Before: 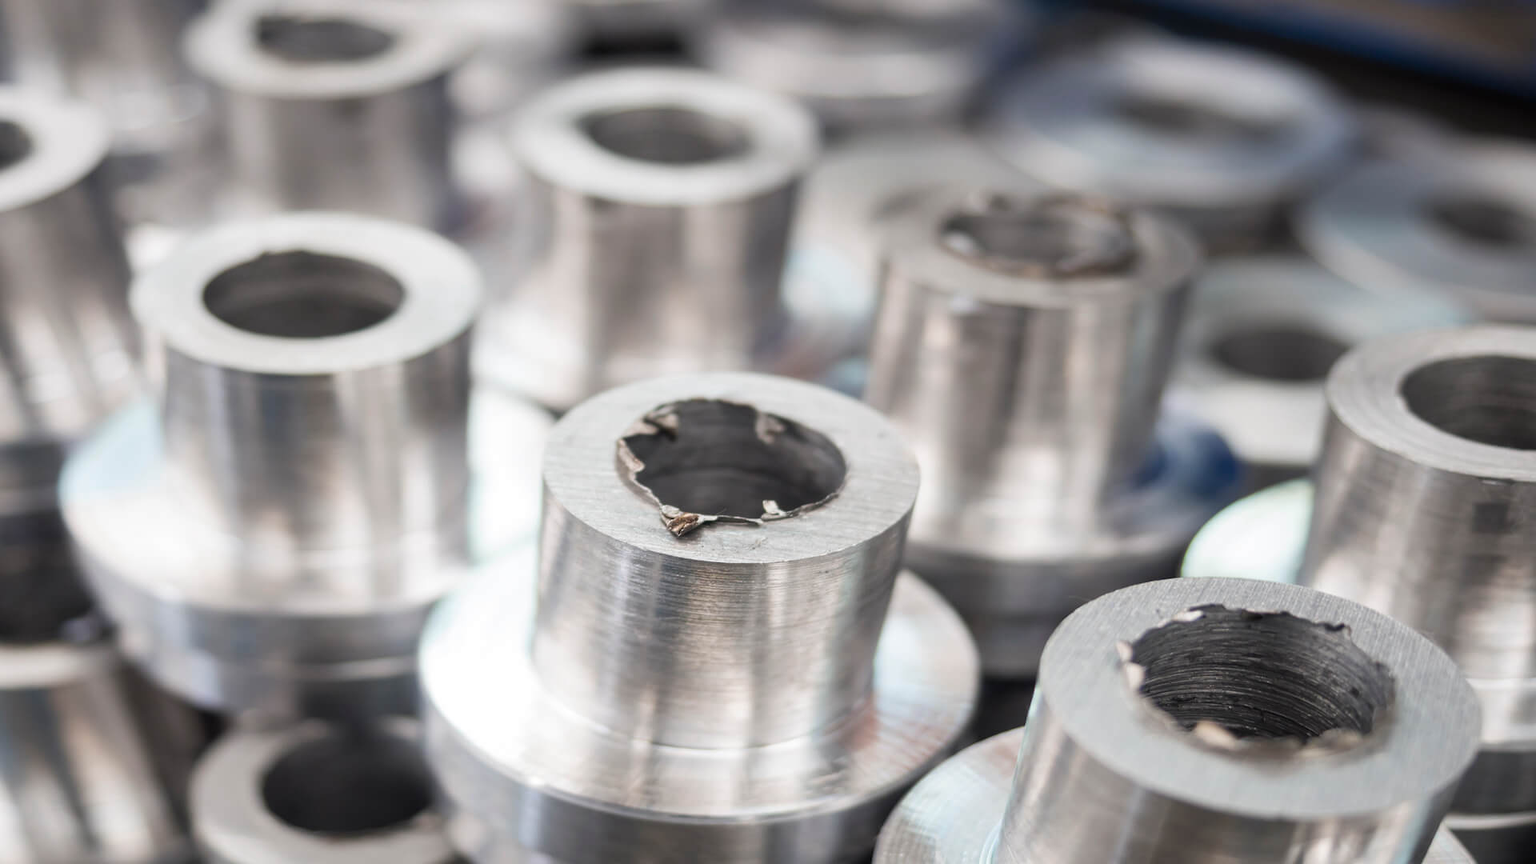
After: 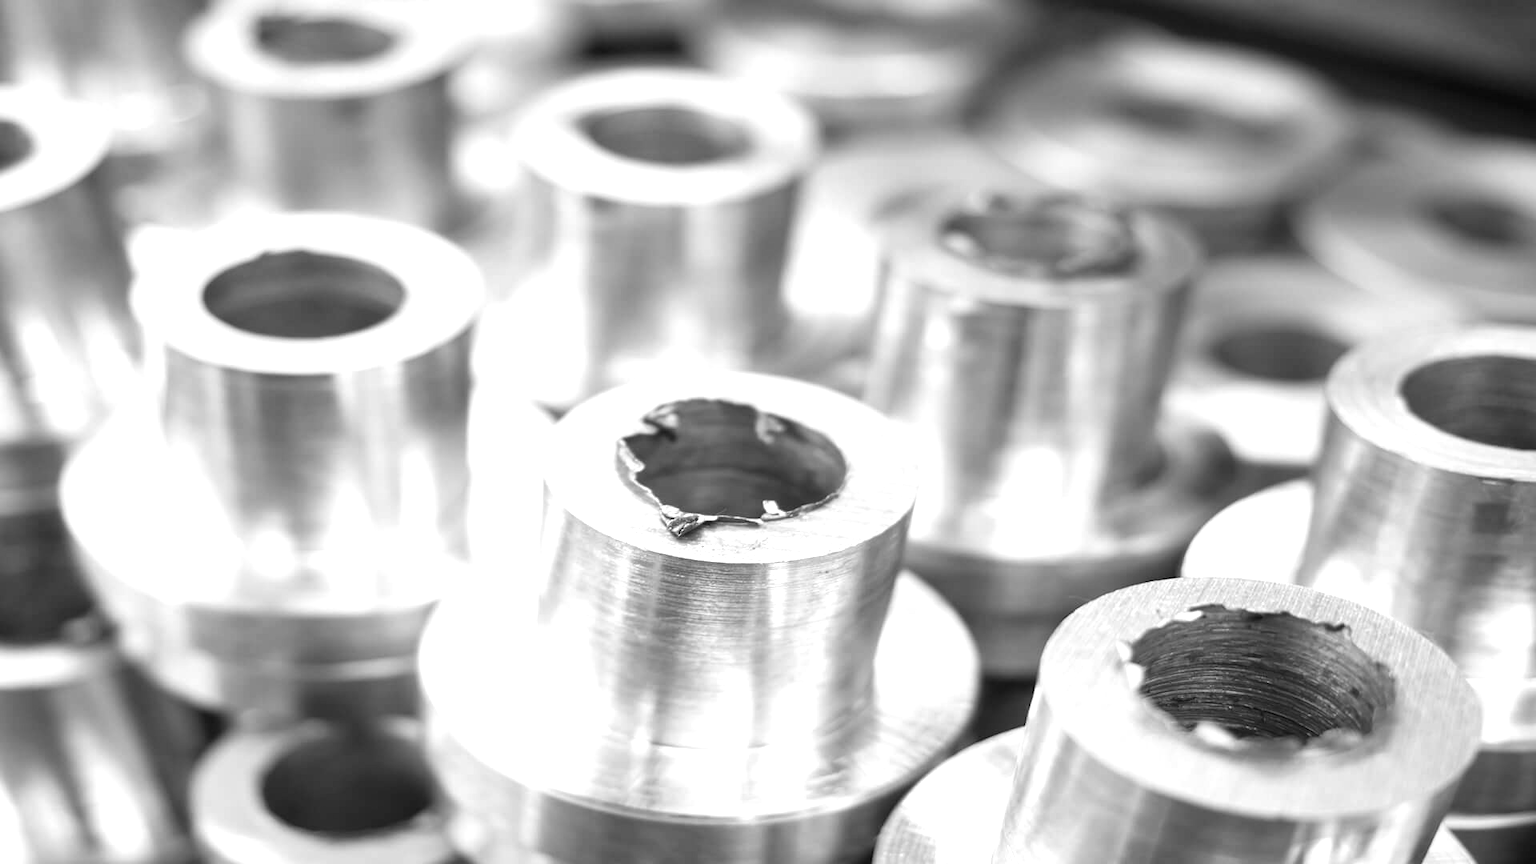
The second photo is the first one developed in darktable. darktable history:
monochrome: on, module defaults
exposure: exposure 0.785 EV, compensate highlight preservation false
